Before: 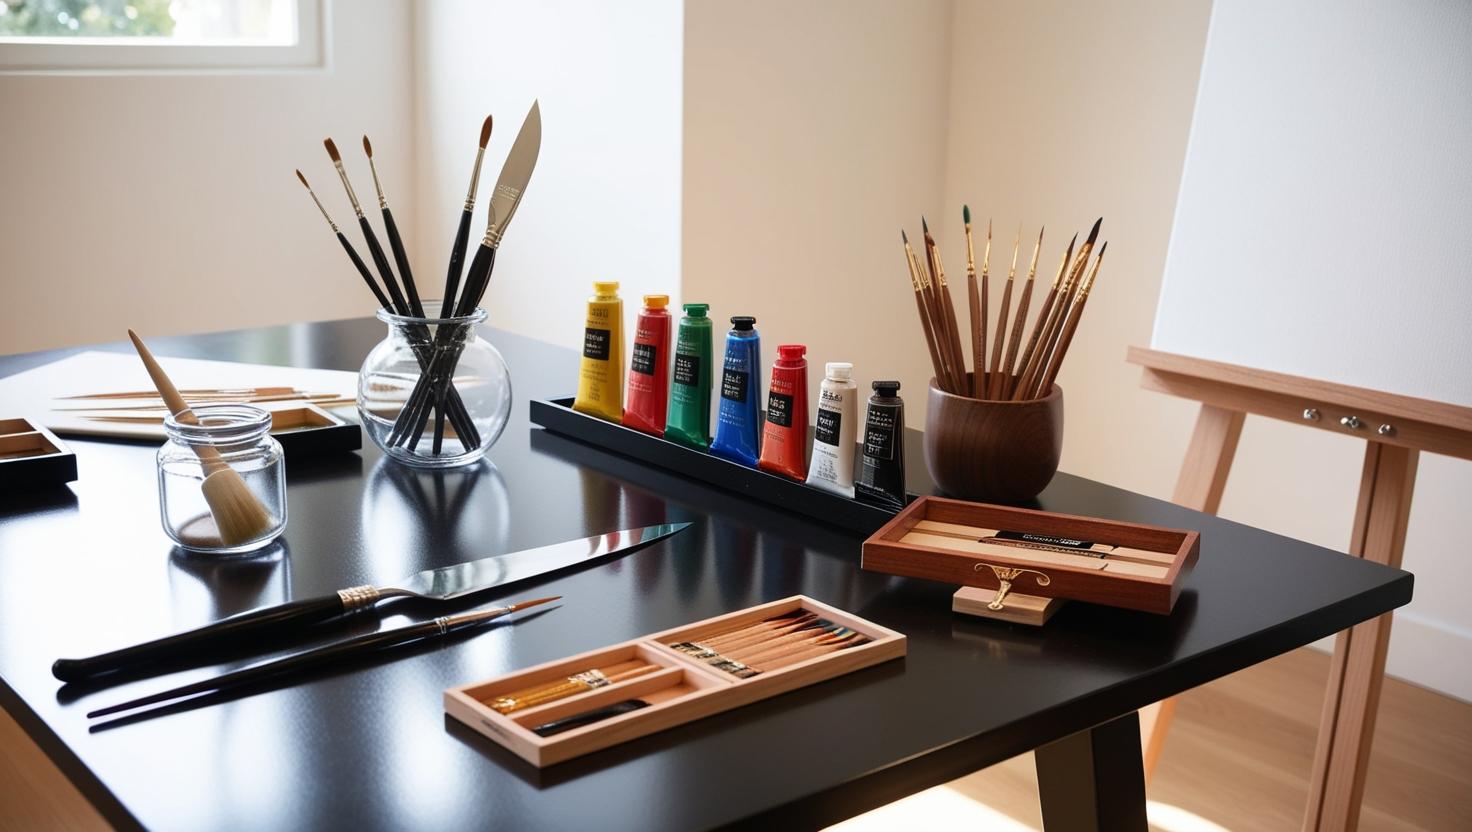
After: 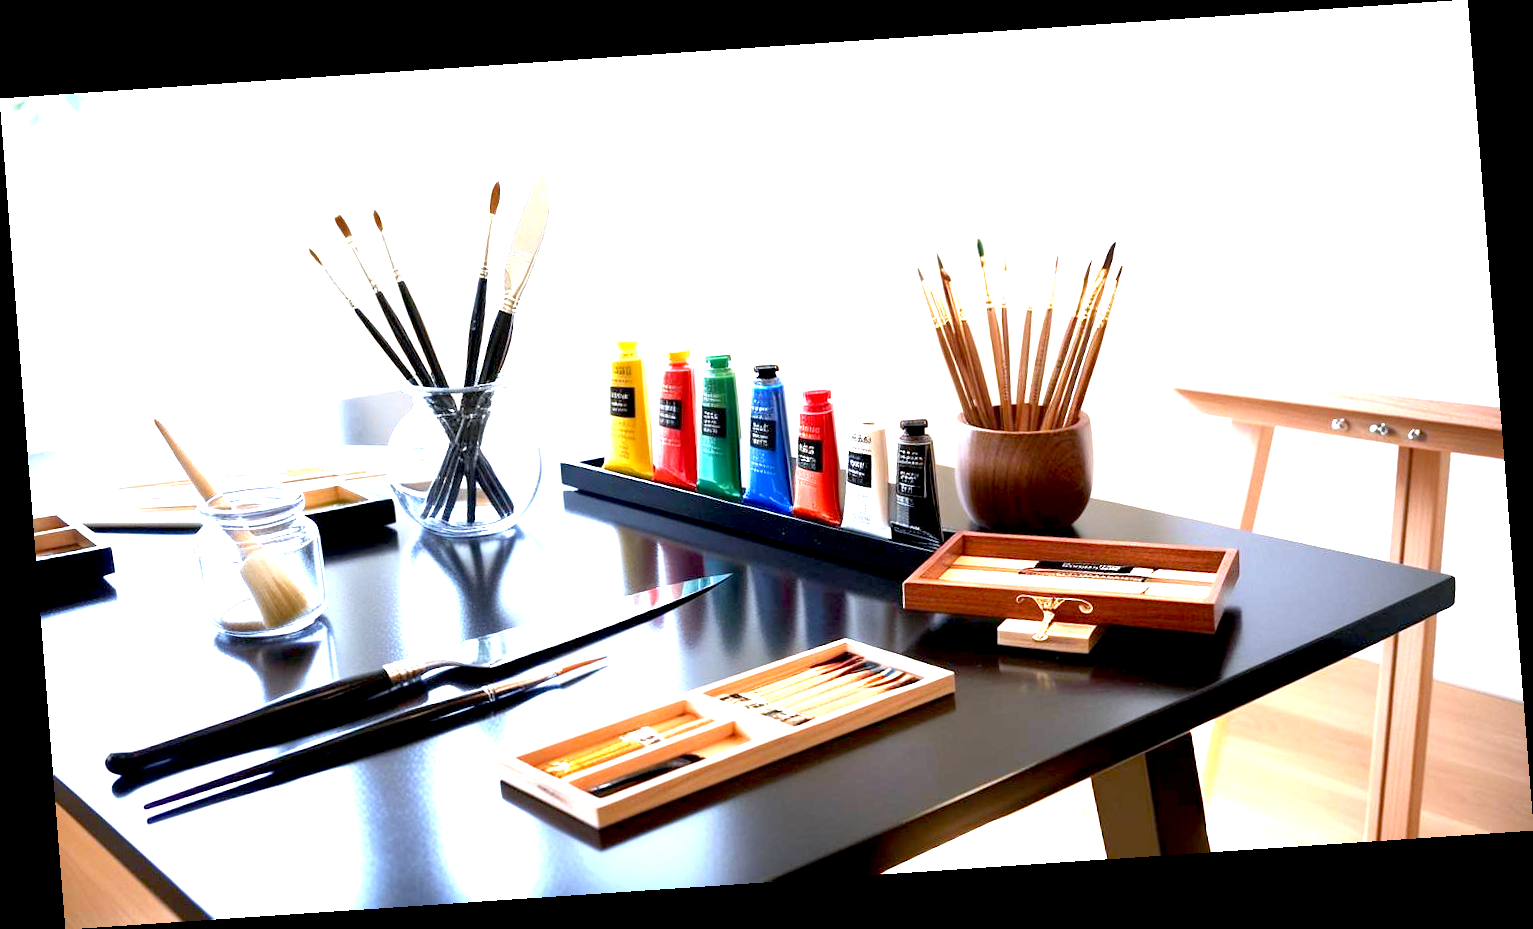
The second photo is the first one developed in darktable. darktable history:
white balance: red 0.931, blue 1.11
rotate and perspective: rotation -4.2°, shear 0.006, automatic cropping off
exposure: black level correction 0.005, exposure 2.084 EV, compensate highlight preservation false
